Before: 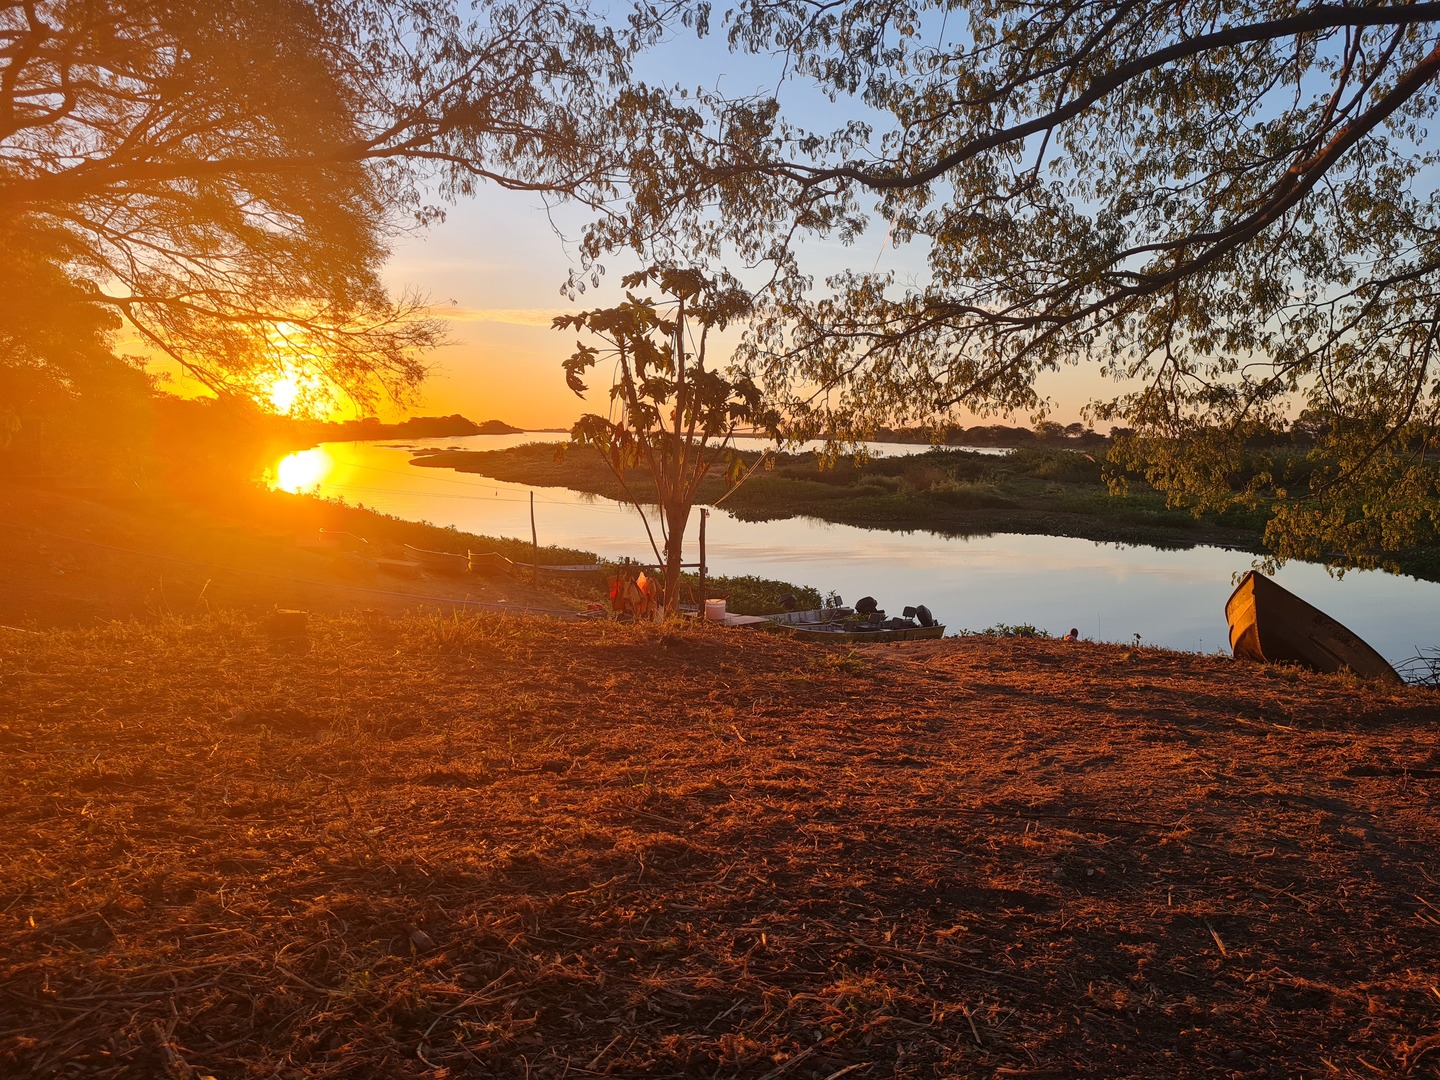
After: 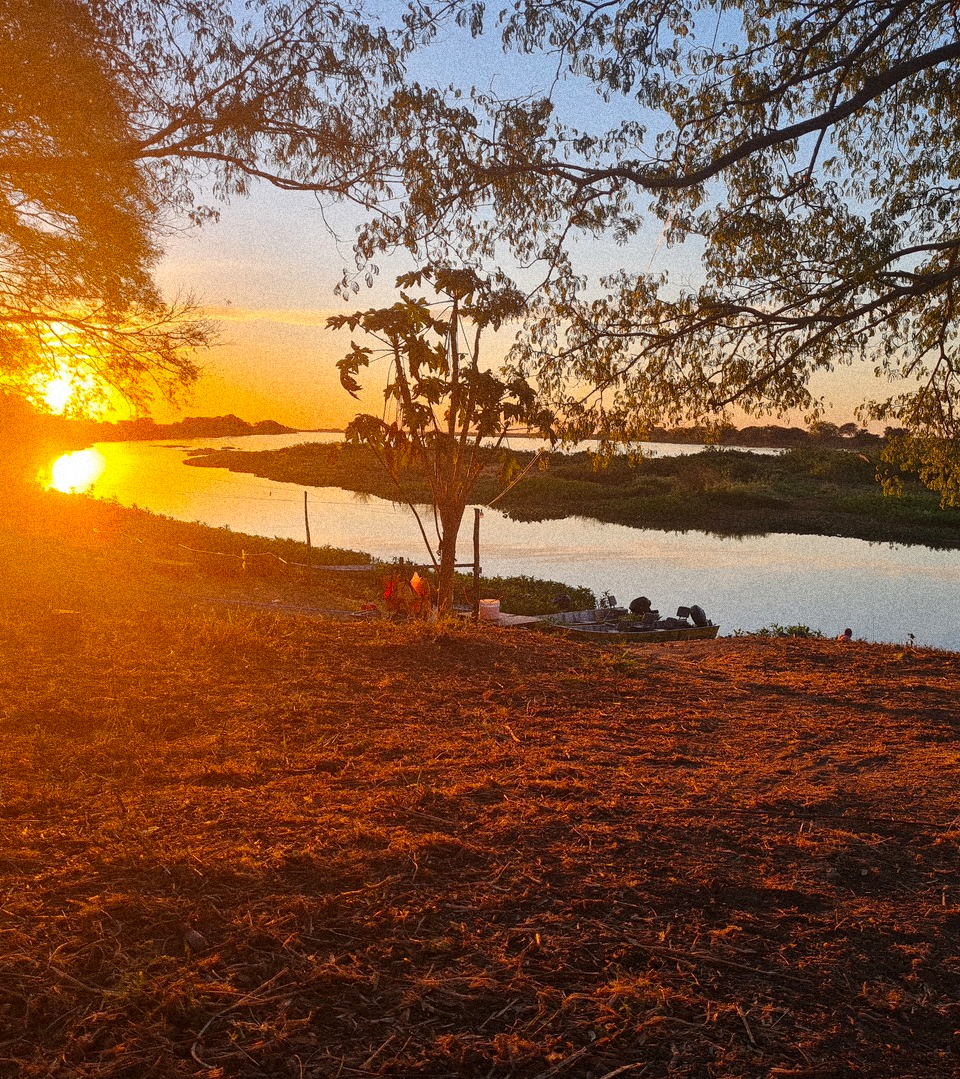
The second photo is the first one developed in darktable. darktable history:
crop and rotate: left 15.754%, right 17.579%
grain: coarseness 14.49 ISO, strength 48.04%, mid-tones bias 35%
color balance: output saturation 110%
